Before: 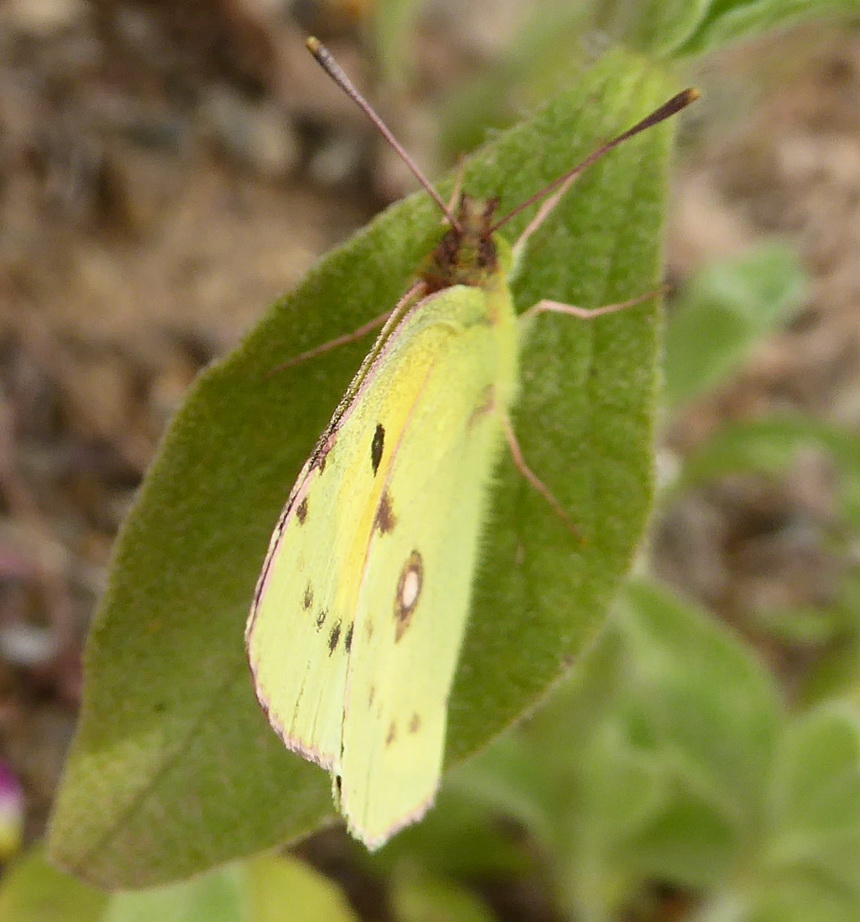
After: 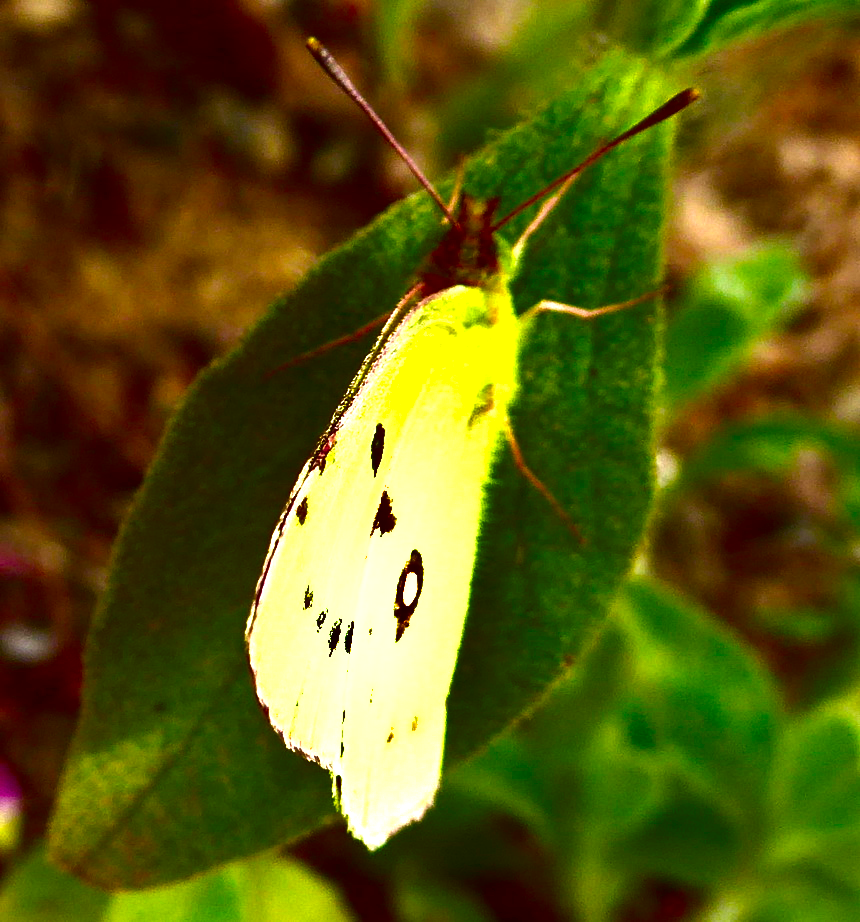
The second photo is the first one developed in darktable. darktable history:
exposure: exposure 0.57 EV, compensate exposure bias true, compensate highlight preservation false
shadows and highlights: shadows 19.68, highlights -84.85, soften with gaussian
contrast brightness saturation: brightness -0.98, saturation 0.997
levels: black 0.091%
